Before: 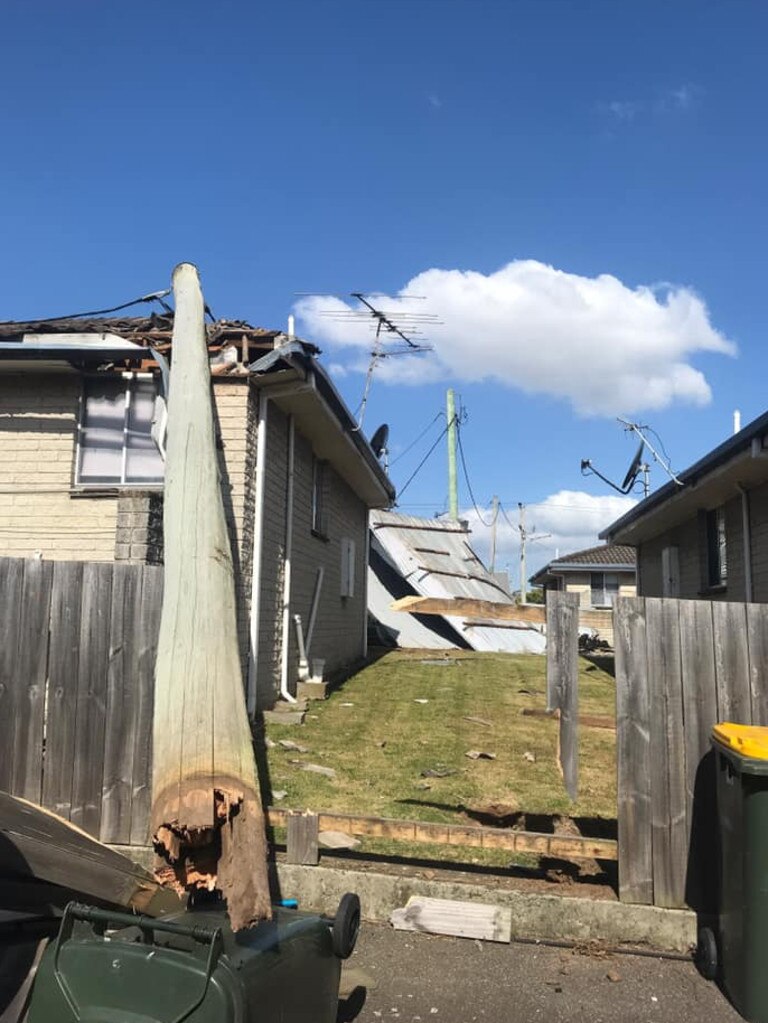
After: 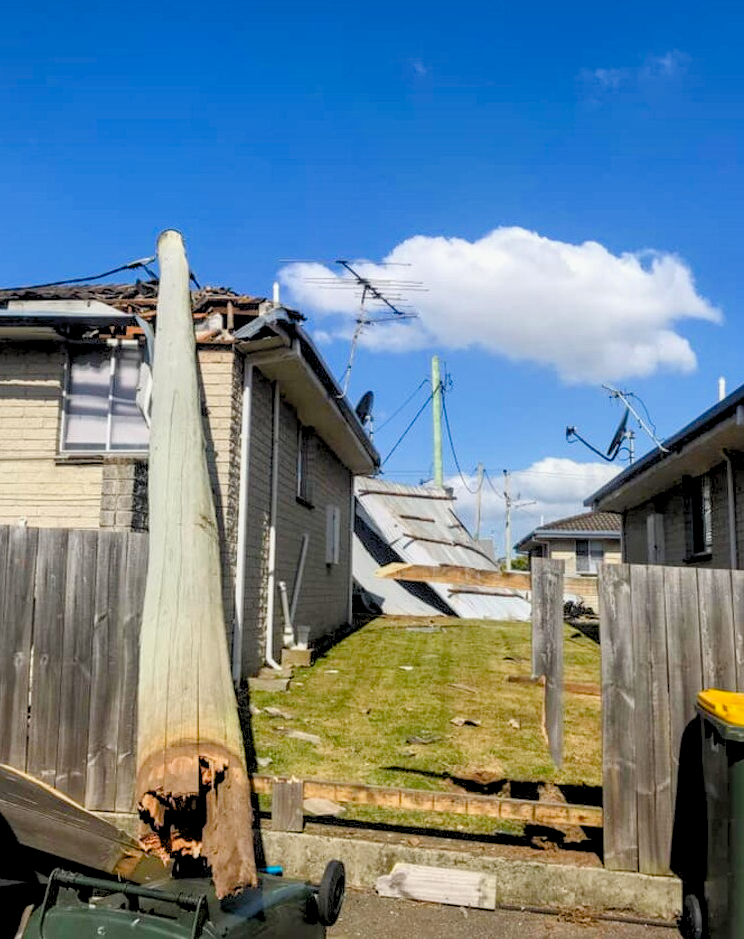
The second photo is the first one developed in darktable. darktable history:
crop: left 1.964%, top 3.251%, right 1.122%, bottom 4.933%
local contrast: detail 130%
color balance rgb: perceptual saturation grading › global saturation 35%, perceptual saturation grading › highlights -25%, perceptual saturation grading › shadows 50%
rgb levels: preserve colors sum RGB, levels [[0.038, 0.433, 0.934], [0, 0.5, 1], [0, 0.5, 1]]
